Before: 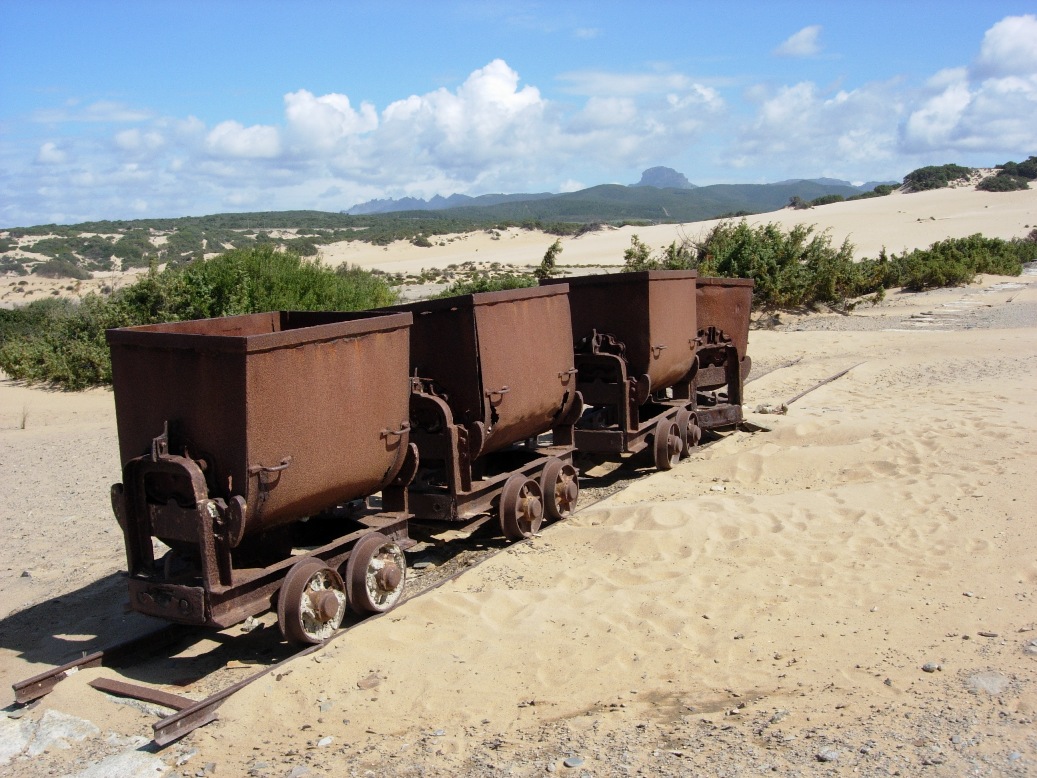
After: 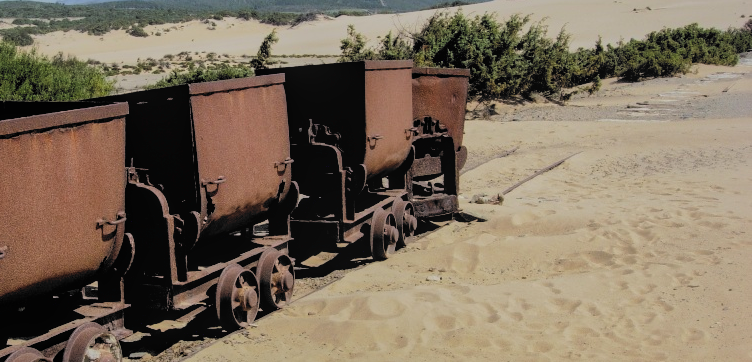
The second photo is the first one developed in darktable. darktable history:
shadows and highlights: shadows 39.94, highlights -59.78
filmic rgb: black relative exposure -5.15 EV, white relative exposure 3.95 EV, hardness 2.89, contrast 1.299, highlights saturation mix -29.82%, color science v6 (2022), iterations of high-quality reconstruction 0
crop and rotate: left 27.459%, top 27.06%, bottom 26.336%
local contrast: detail 109%
exposure: black level correction 0.004, exposure 0.015 EV, compensate highlight preservation false
